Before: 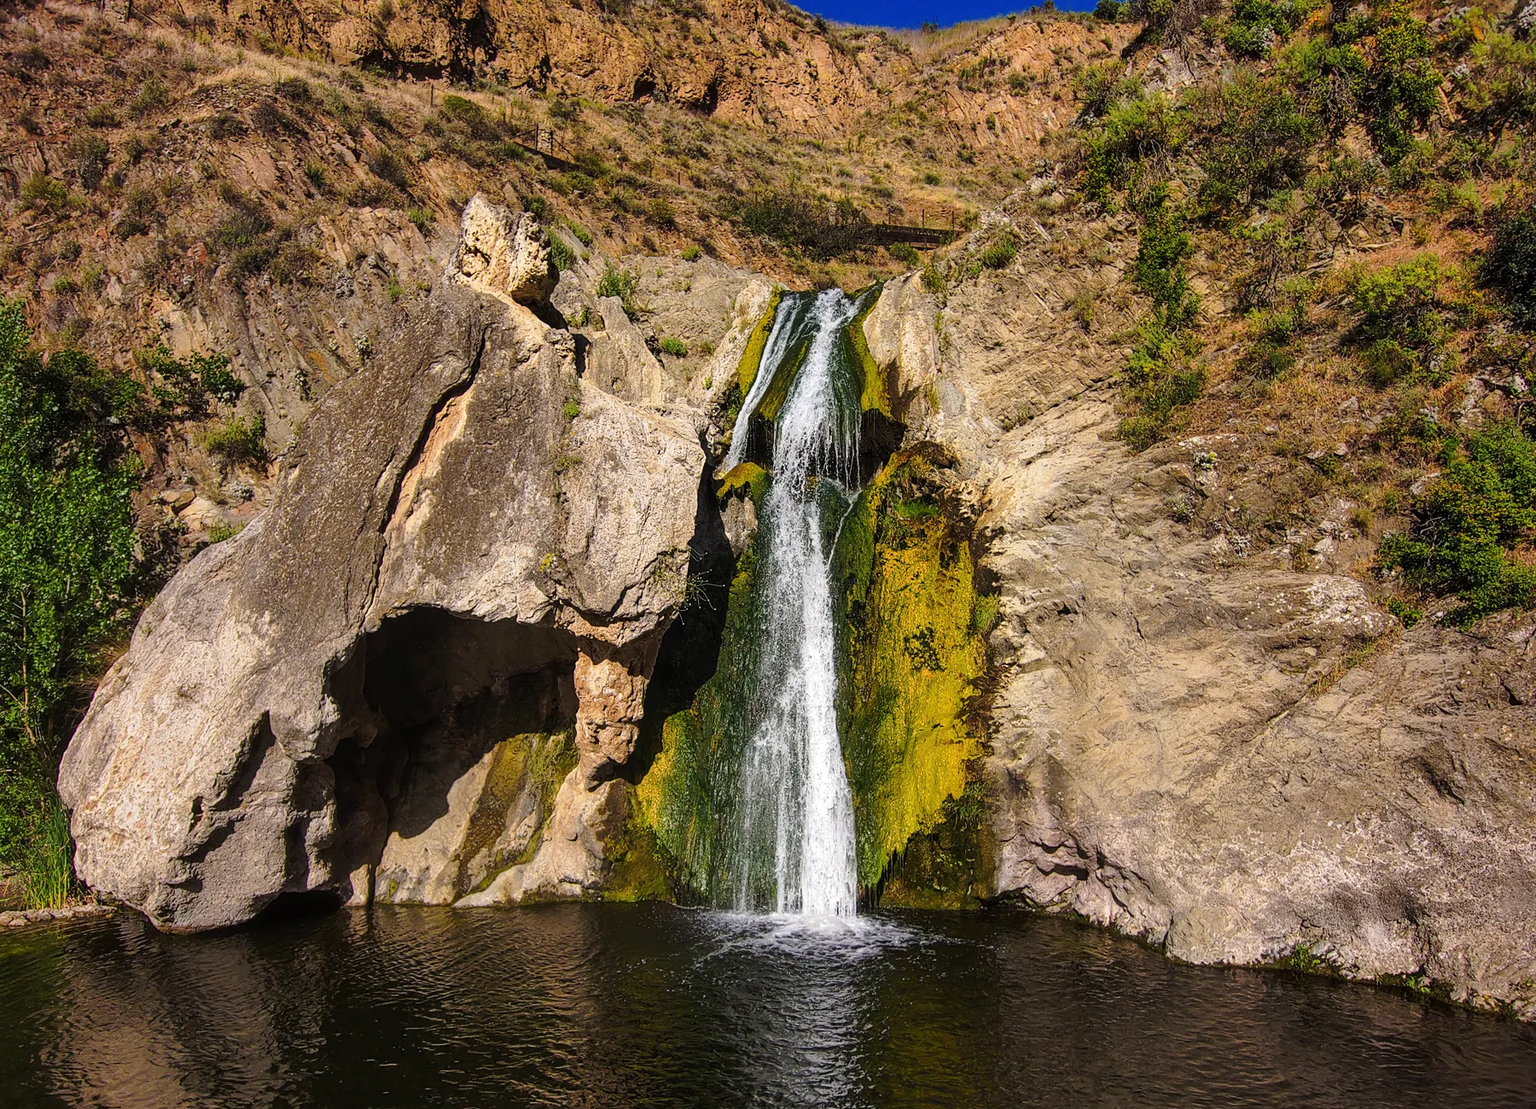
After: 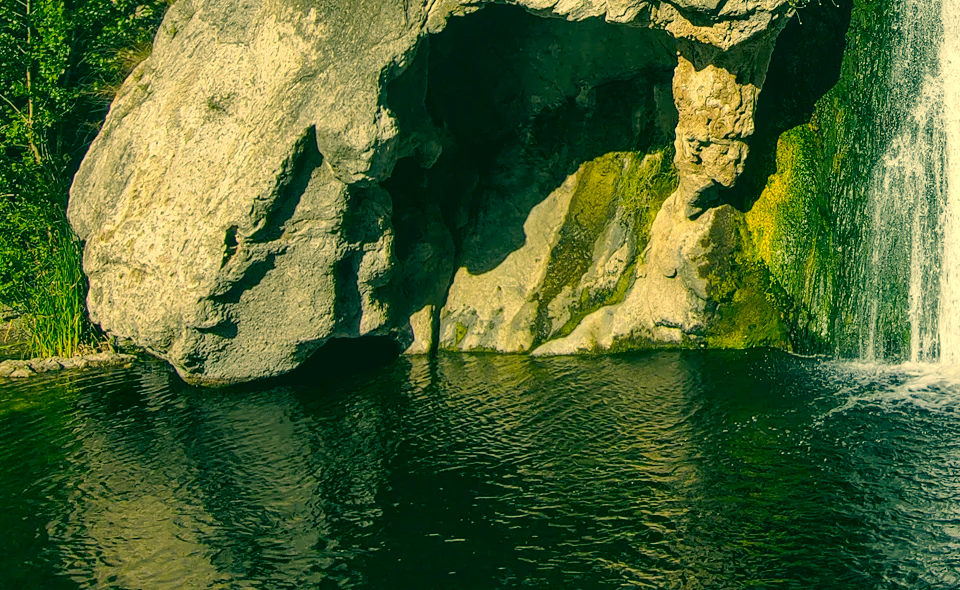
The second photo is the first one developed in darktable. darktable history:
crop and rotate: top 54.487%, right 46.629%, bottom 0.109%
local contrast: mode bilateral grid, contrast 21, coarseness 50, detail 132%, midtone range 0.2
color correction: highlights a* 1.79, highlights b* 34.53, shadows a* -37.43, shadows b* -5.83
